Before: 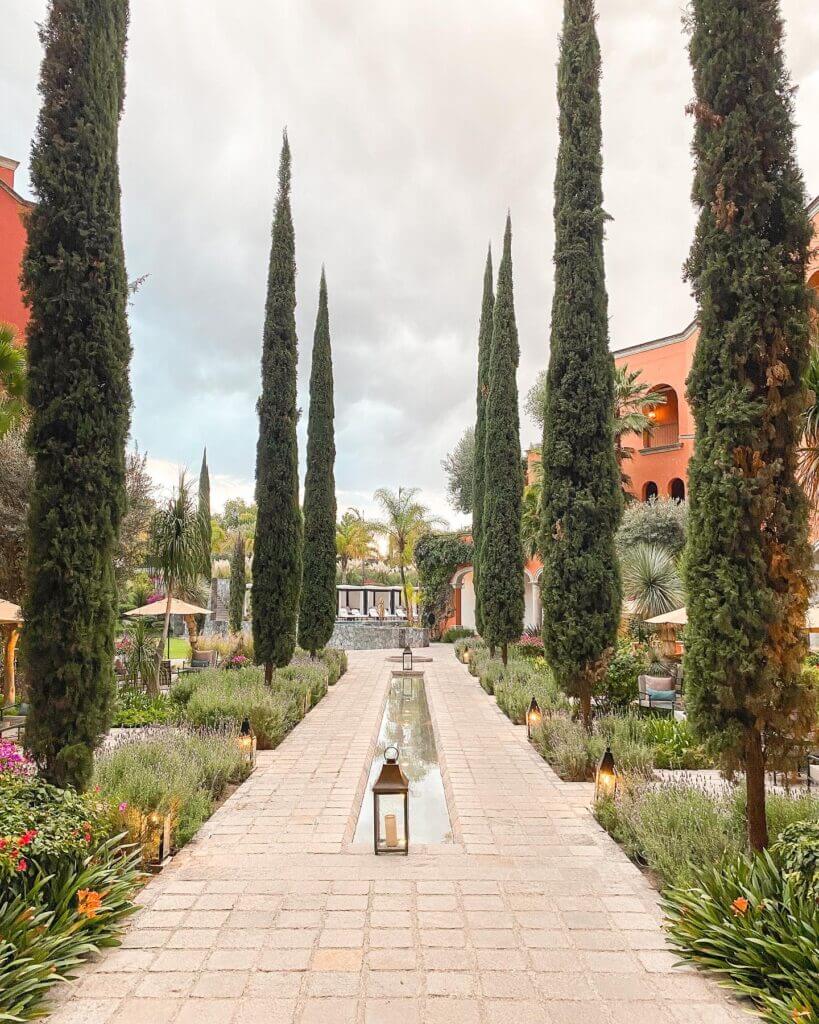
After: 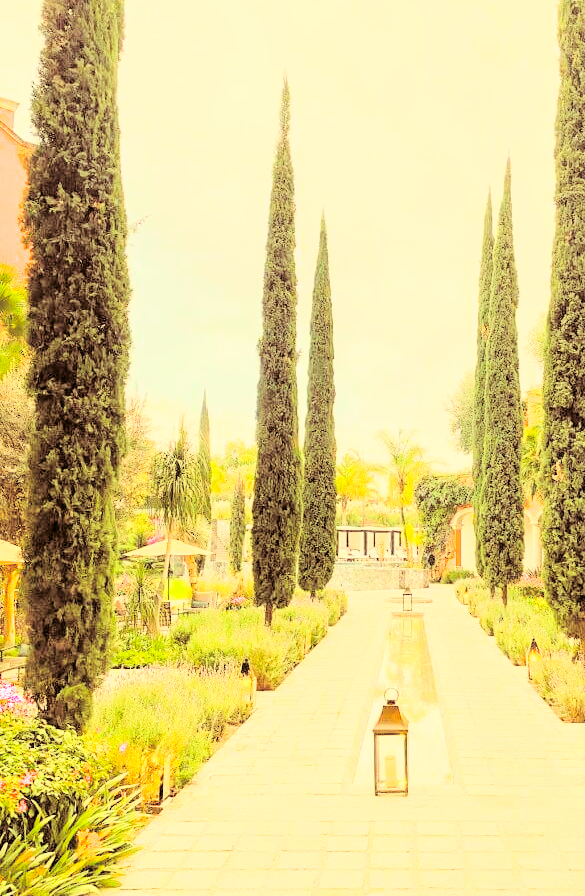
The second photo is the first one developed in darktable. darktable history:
color correction: highlights a* 0.162, highlights b* 29.53, shadows a* -0.162, shadows b* 21.09
split-toning: on, module defaults
crop: top 5.803%, right 27.864%, bottom 5.804%
tone curve: curves: ch0 [(0, 0) (0.004, 0) (0.133, 0.071) (0.325, 0.456) (0.832, 0.957) (1, 1)], color space Lab, linked channels, preserve colors none
contrast brightness saturation: contrast 0.1, brightness 0.3, saturation 0.14
